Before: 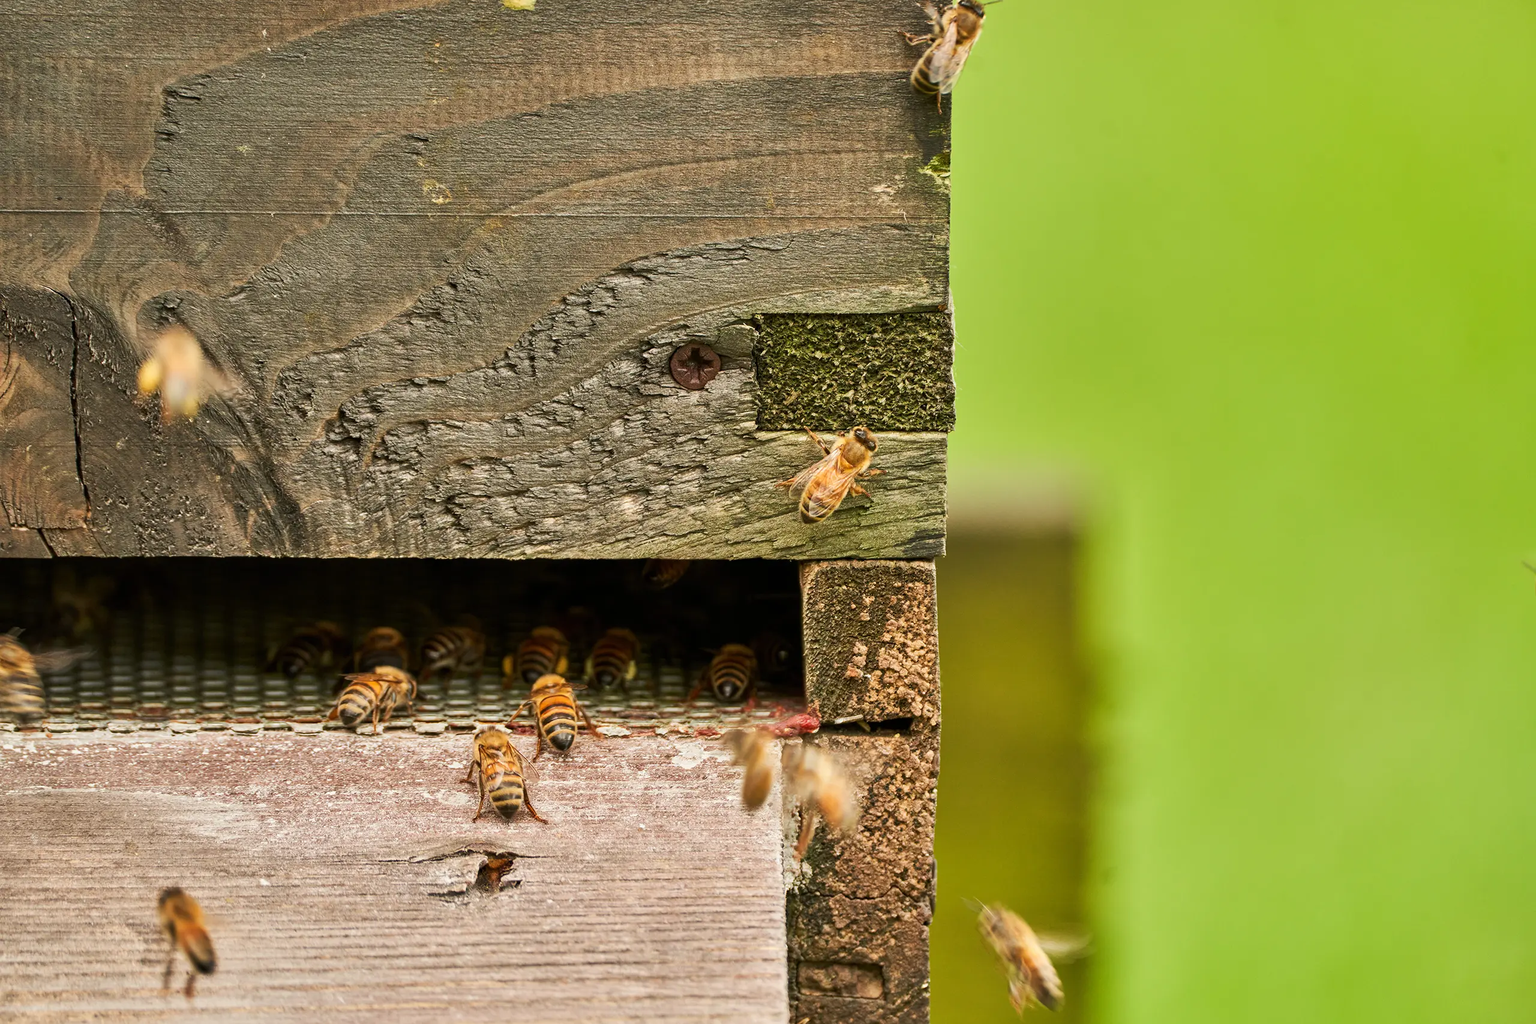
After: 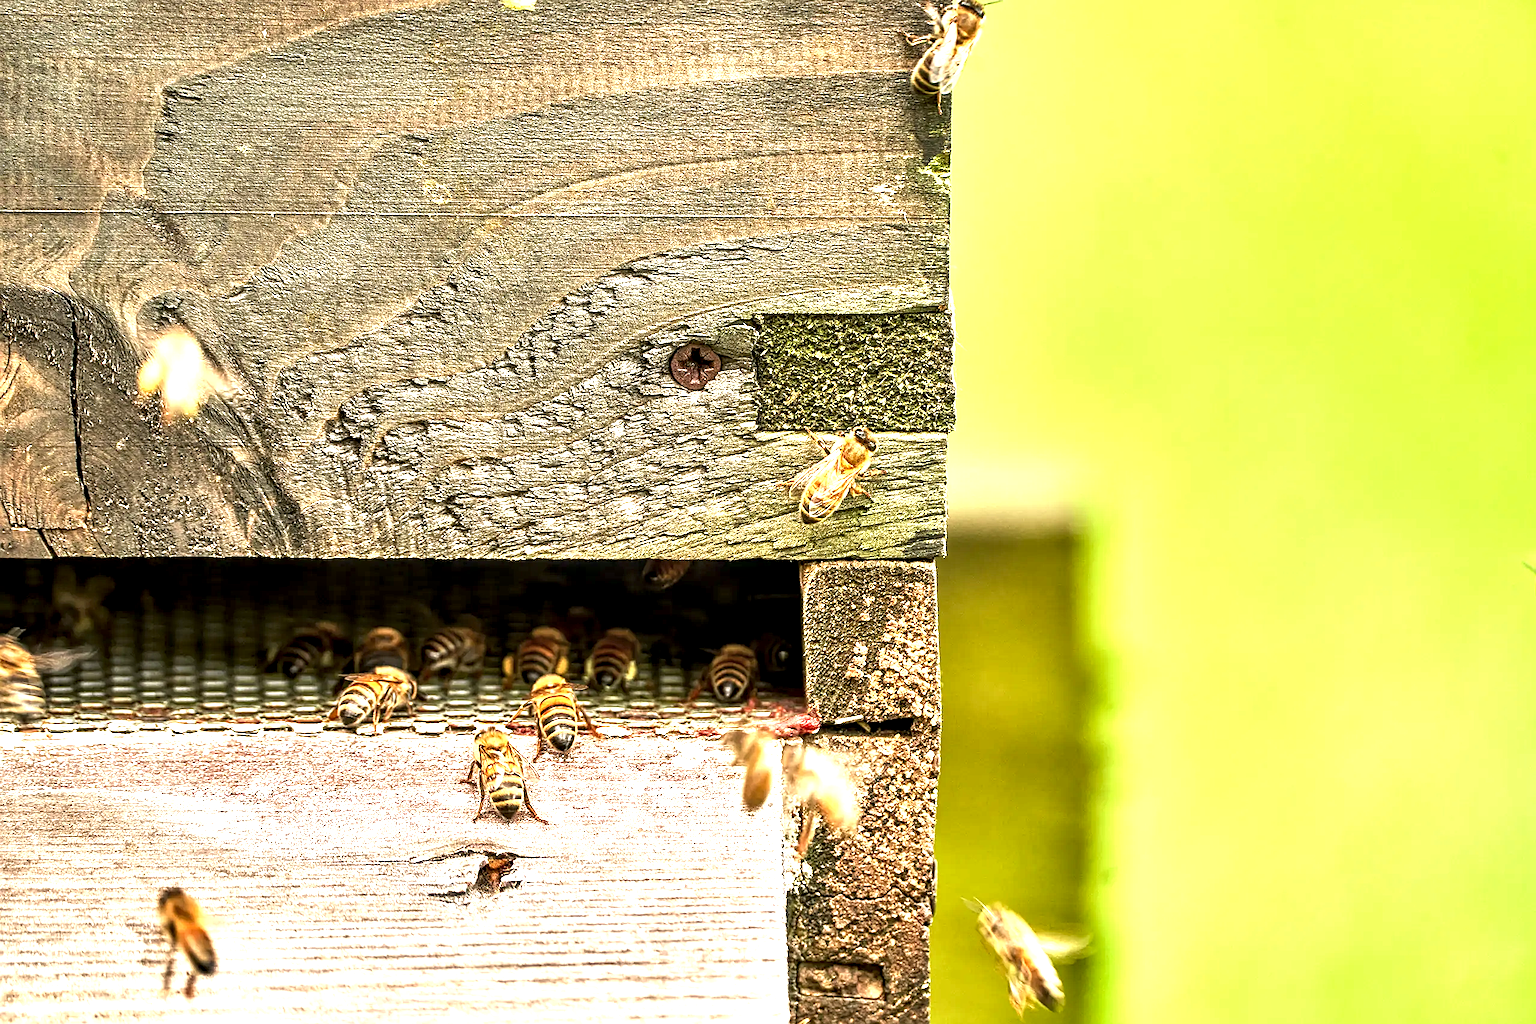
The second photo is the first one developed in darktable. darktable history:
local contrast: highlights 64%, shadows 54%, detail 169%, midtone range 0.518
sharpen: on, module defaults
exposure: black level correction 0, exposure 1.336 EV, compensate highlight preservation false
